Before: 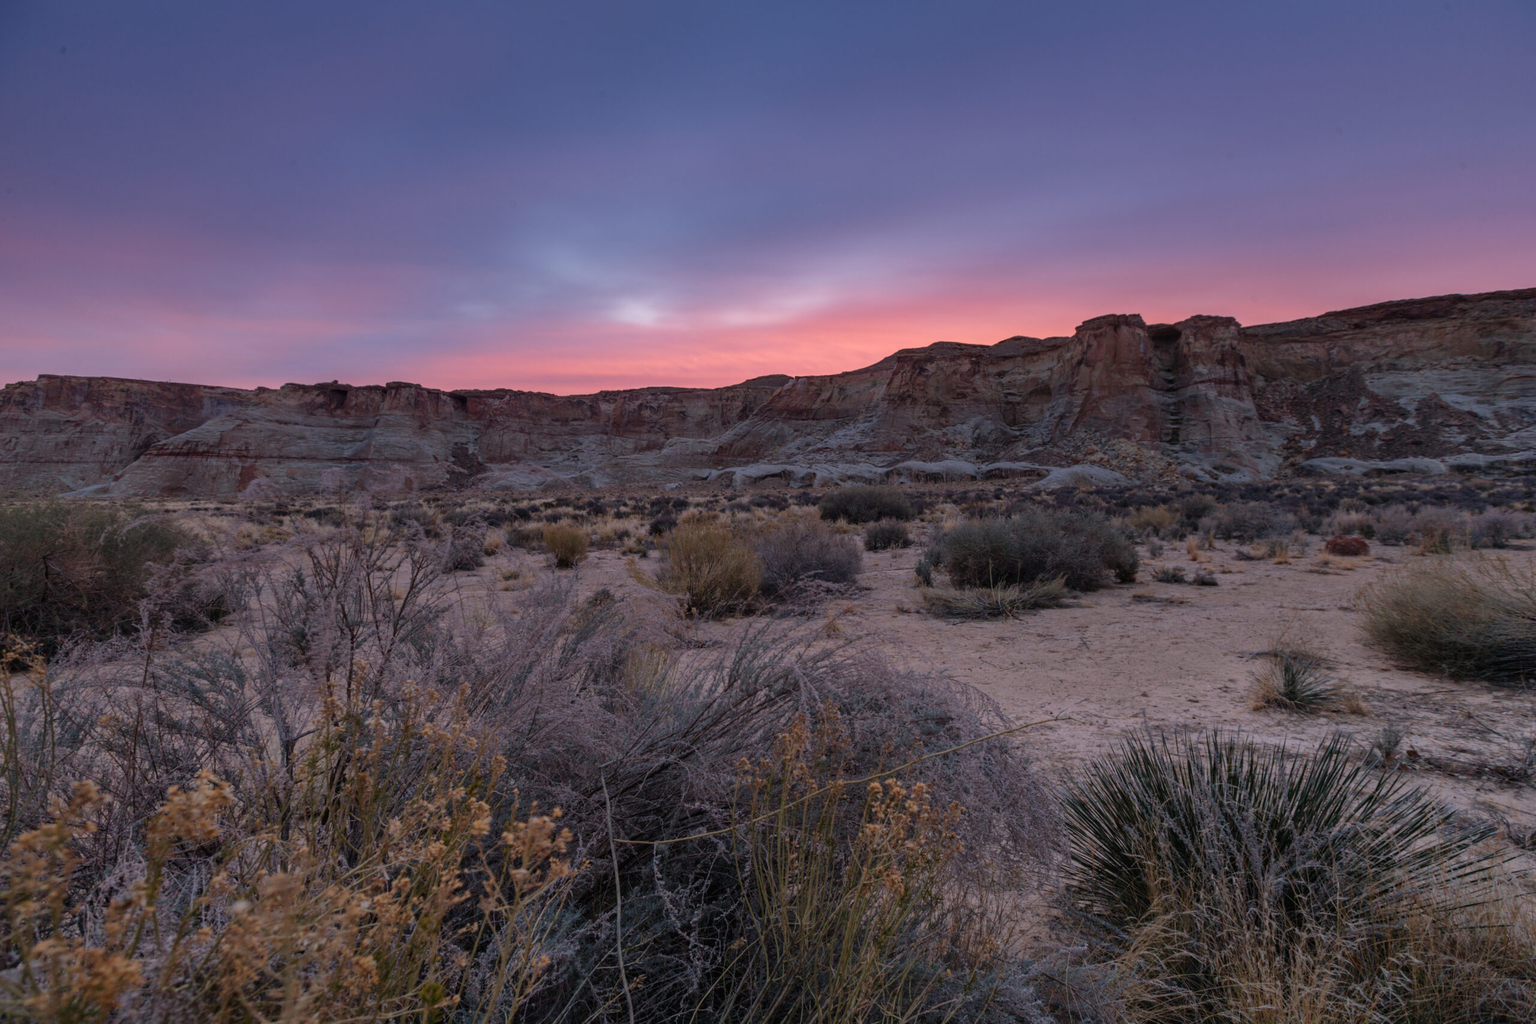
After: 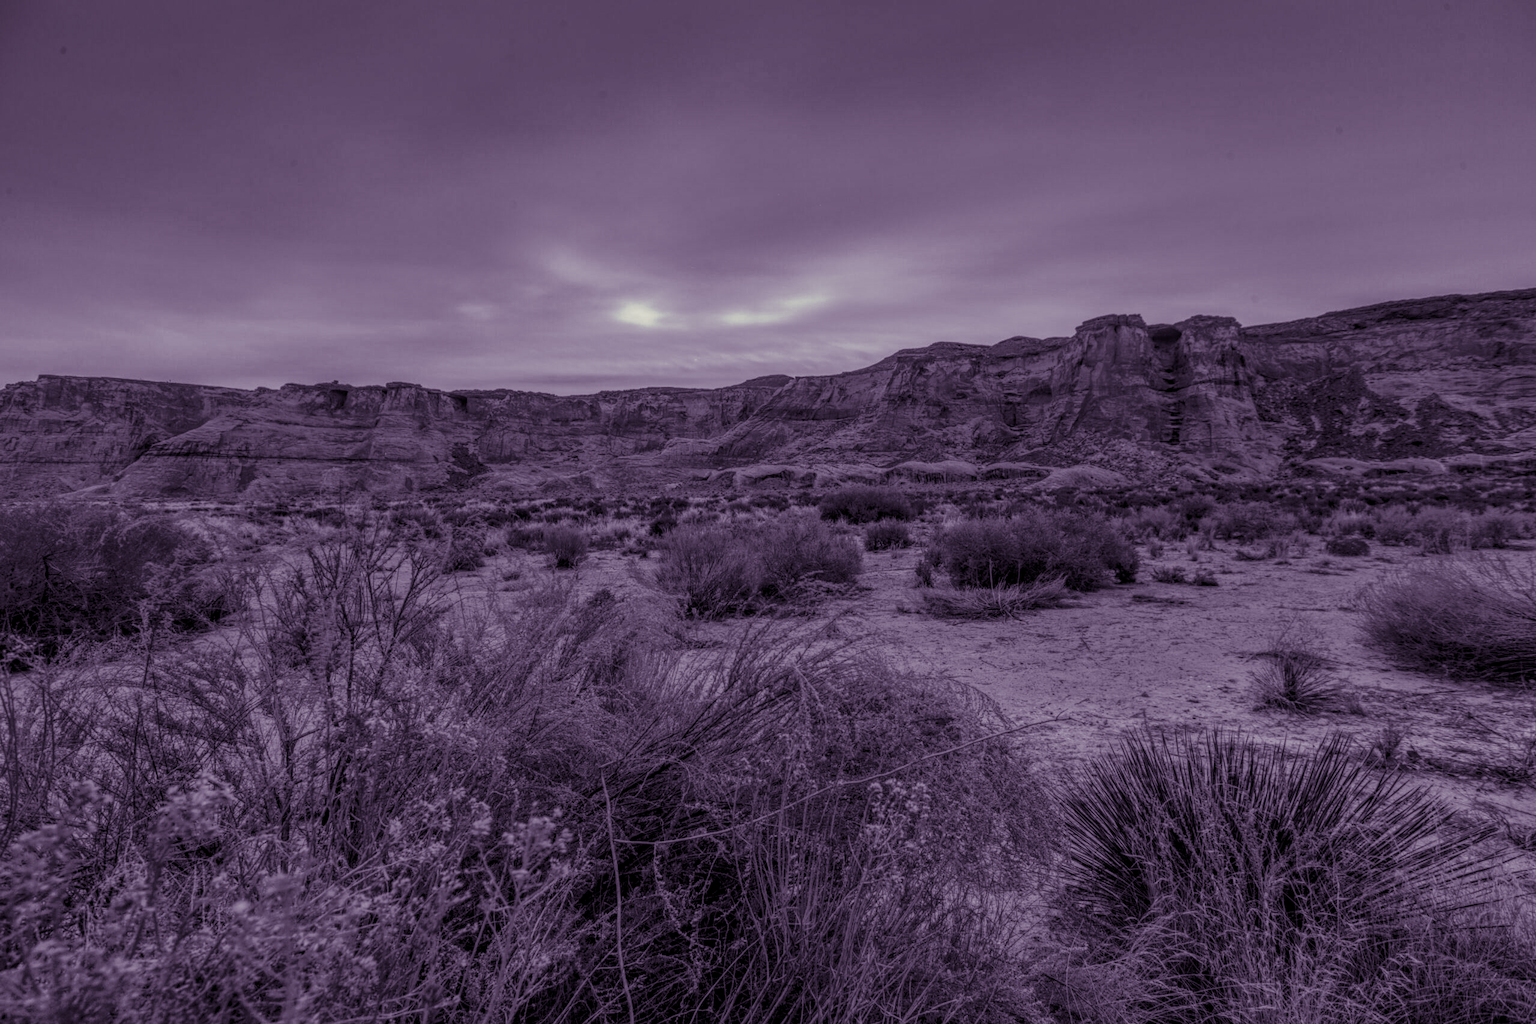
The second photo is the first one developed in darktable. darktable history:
local contrast: highlights 20%, shadows 30%, detail 200%, midtone range 0.2
split-toning: shadows › hue 266.4°, shadows › saturation 0.4, highlights › hue 61.2°, highlights › saturation 0.3, compress 0%
monochrome: on, module defaults
